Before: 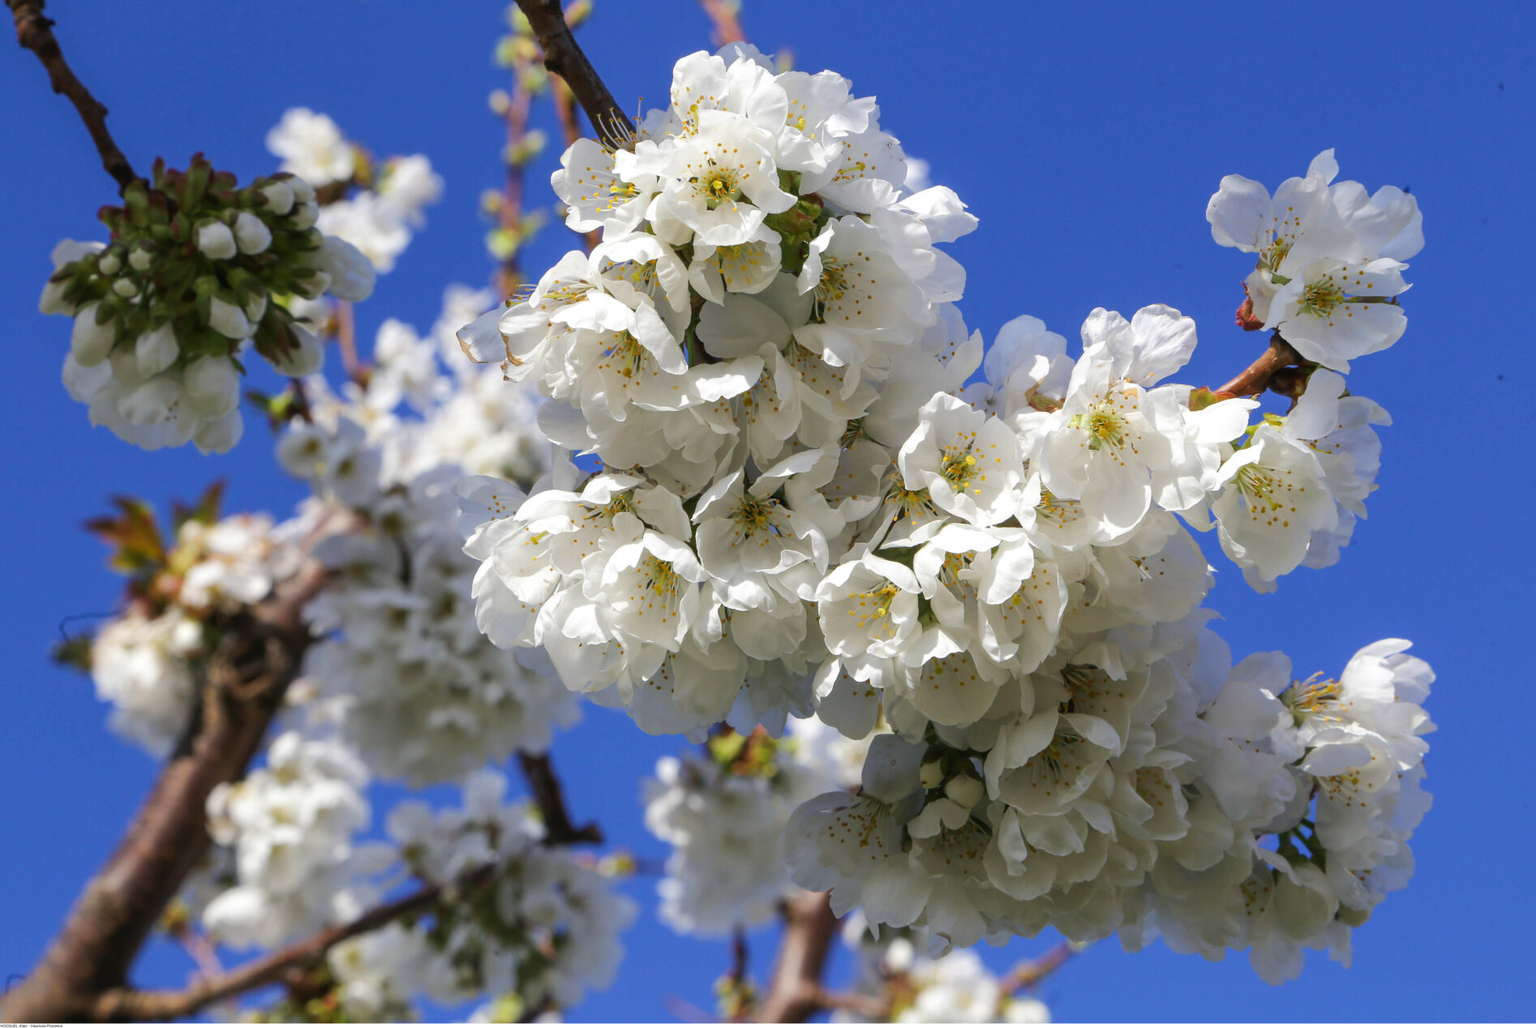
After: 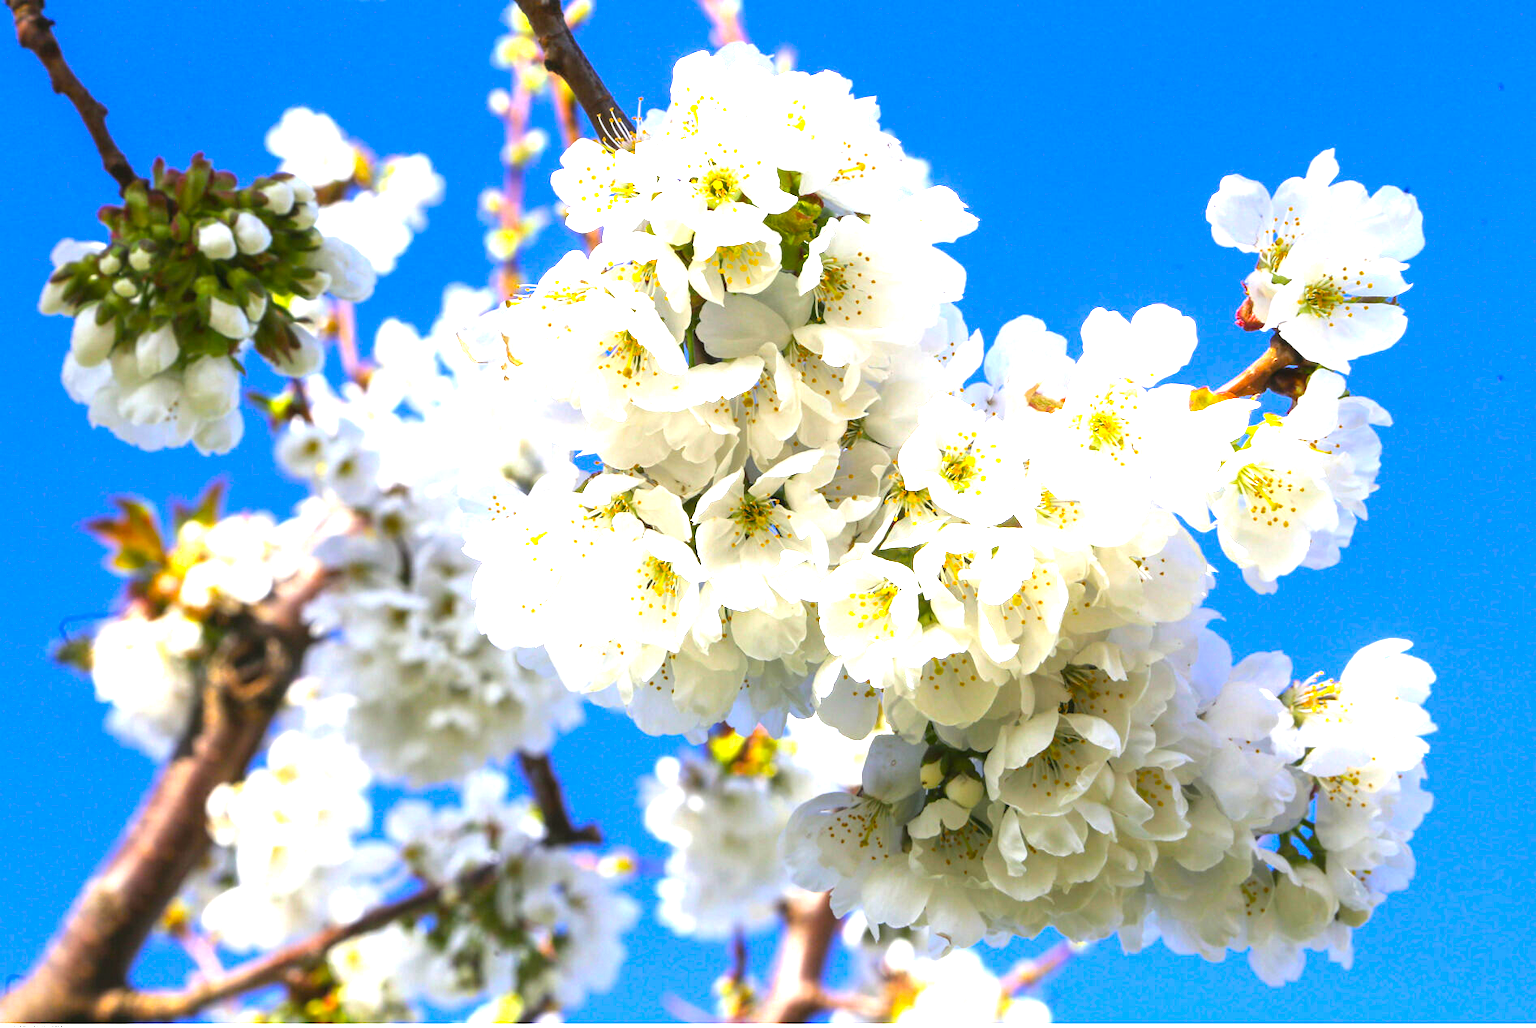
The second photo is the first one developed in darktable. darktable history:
color balance rgb: perceptual saturation grading › global saturation 25.193%, perceptual brilliance grading › highlights 8.592%, perceptual brilliance grading › mid-tones 3.799%, perceptual brilliance grading › shadows 2.444%, global vibrance 21.498%
exposure: black level correction 0, exposure 1.445 EV, compensate highlight preservation false
